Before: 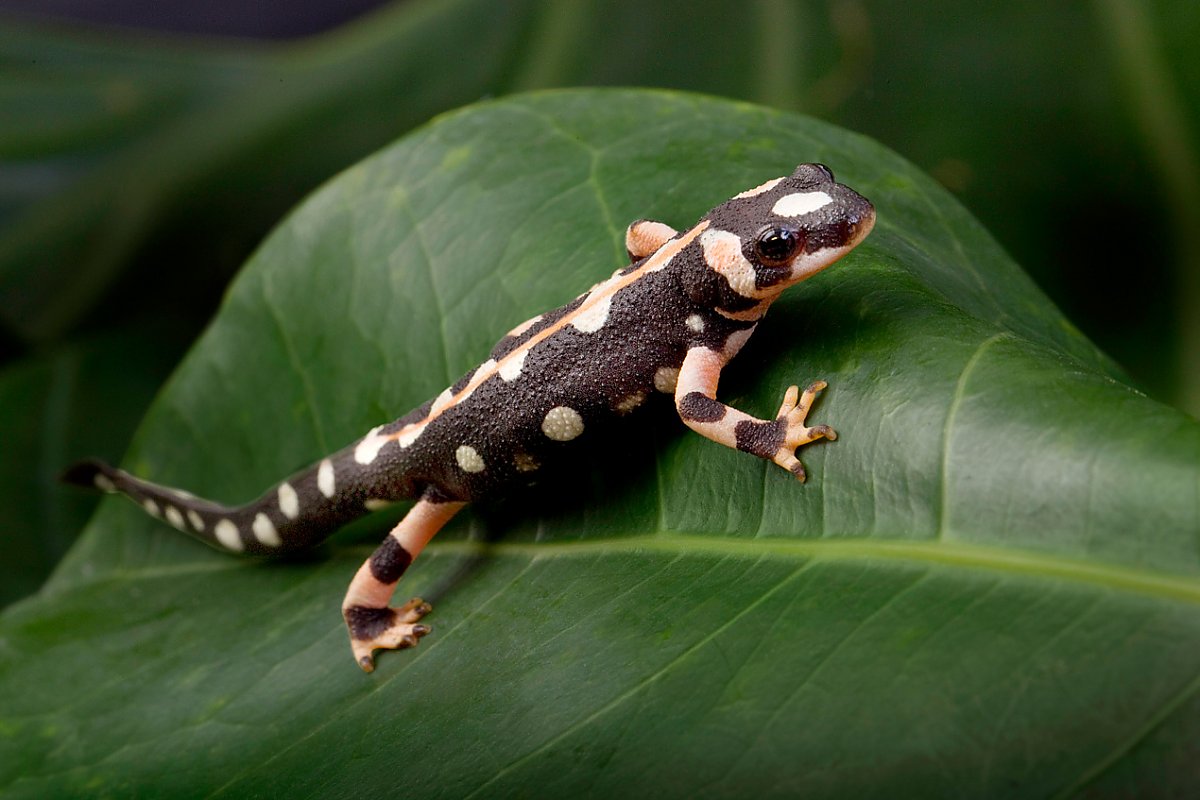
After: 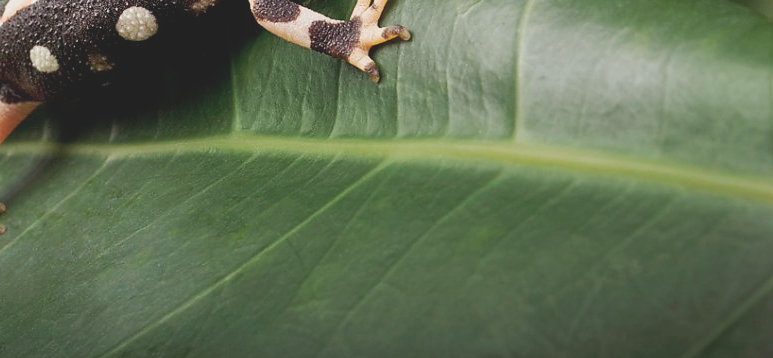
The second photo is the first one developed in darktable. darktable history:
contrast brightness saturation: contrast -0.26, saturation -0.43
tone equalizer: -8 EV 0.06 EV, smoothing diameter 25%, edges refinement/feathering 10, preserve details guided filter
crop and rotate: left 35.509%, top 50.238%, bottom 4.934%
tone curve: curves: ch0 [(0, 0) (0.003, 0.017) (0.011, 0.018) (0.025, 0.03) (0.044, 0.051) (0.069, 0.075) (0.1, 0.104) (0.136, 0.138) (0.177, 0.183) (0.224, 0.237) (0.277, 0.294) (0.335, 0.361) (0.399, 0.446) (0.468, 0.552) (0.543, 0.66) (0.623, 0.753) (0.709, 0.843) (0.801, 0.912) (0.898, 0.962) (1, 1)], preserve colors none
